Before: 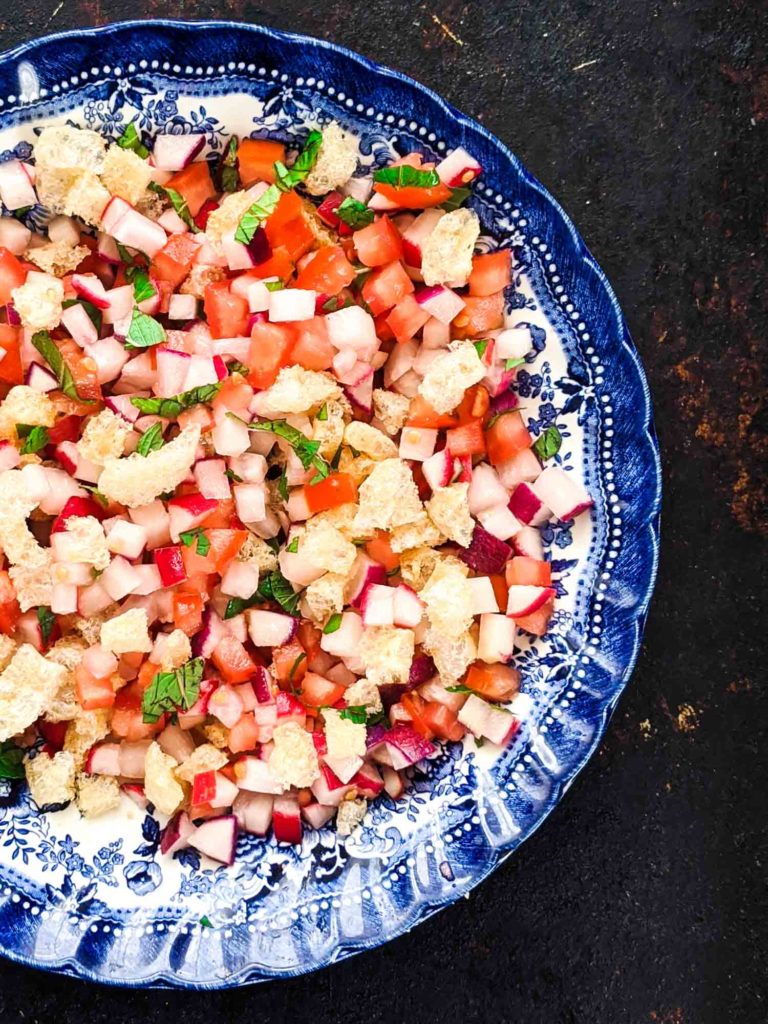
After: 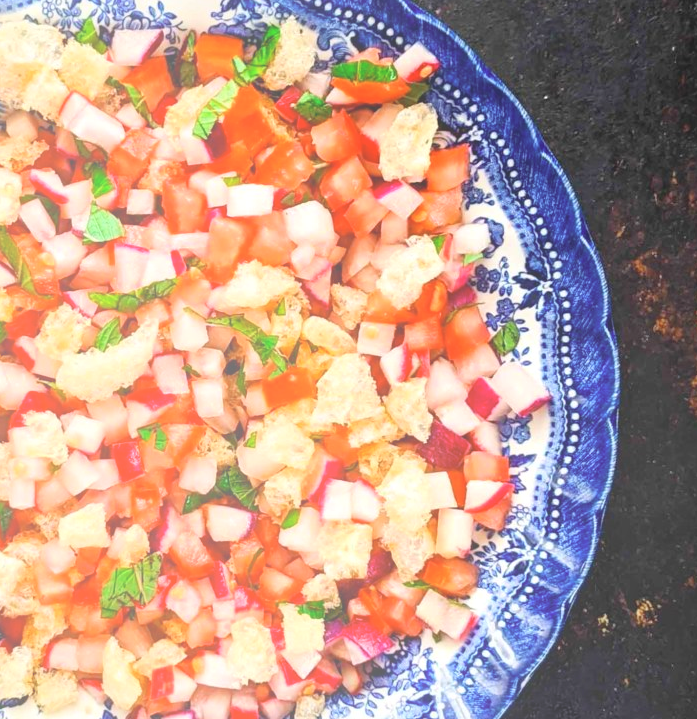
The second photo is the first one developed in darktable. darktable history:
bloom: size 38%, threshold 95%, strength 30%
local contrast: mode bilateral grid, contrast 20, coarseness 50, detail 120%, midtone range 0.2
crop: left 5.596%, top 10.314%, right 3.534%, bottom 19.395%
